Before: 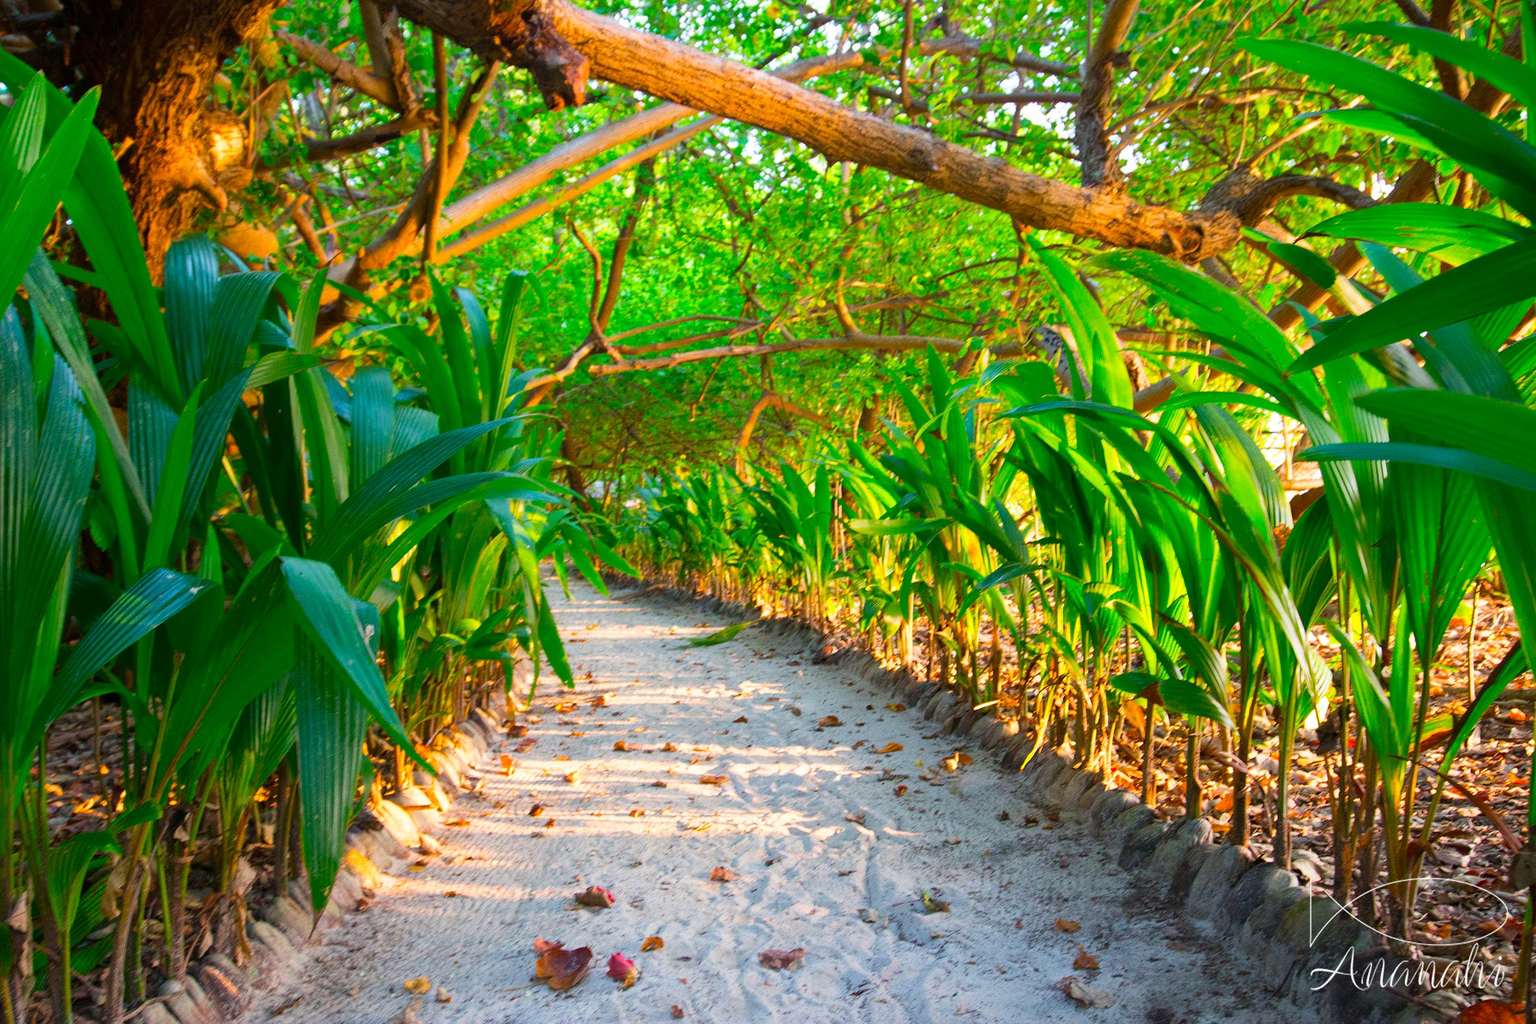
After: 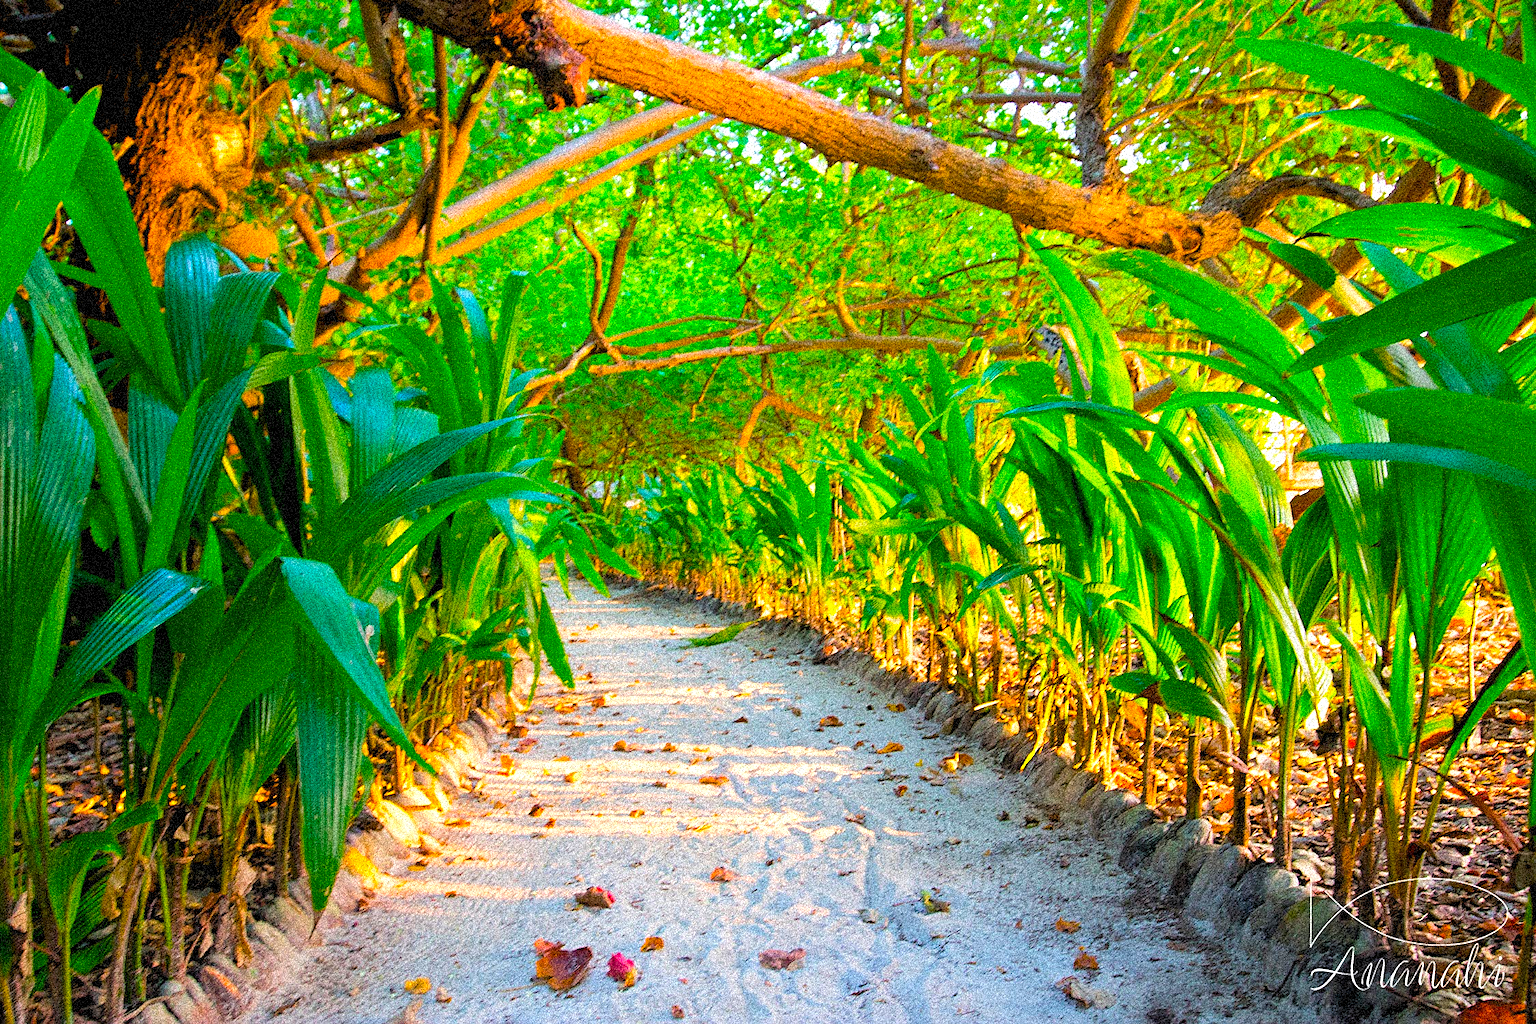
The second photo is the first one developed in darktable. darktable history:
rgb levels: levels [[0.013, 0.434, 0.89], [0, 0.5, 1], [0, 0.5, 1]]
color balance rgb: perceptual saturation grading › global saturation 25%, perceptual brilliance grading › mid-tones 10%, perceptual brilliance grading › shadows 15%, global vibrance 20%
sharpen: on, module defaults
grain: coarseness 3.75 ISO, strength 100%, mid-tones bias 0%
